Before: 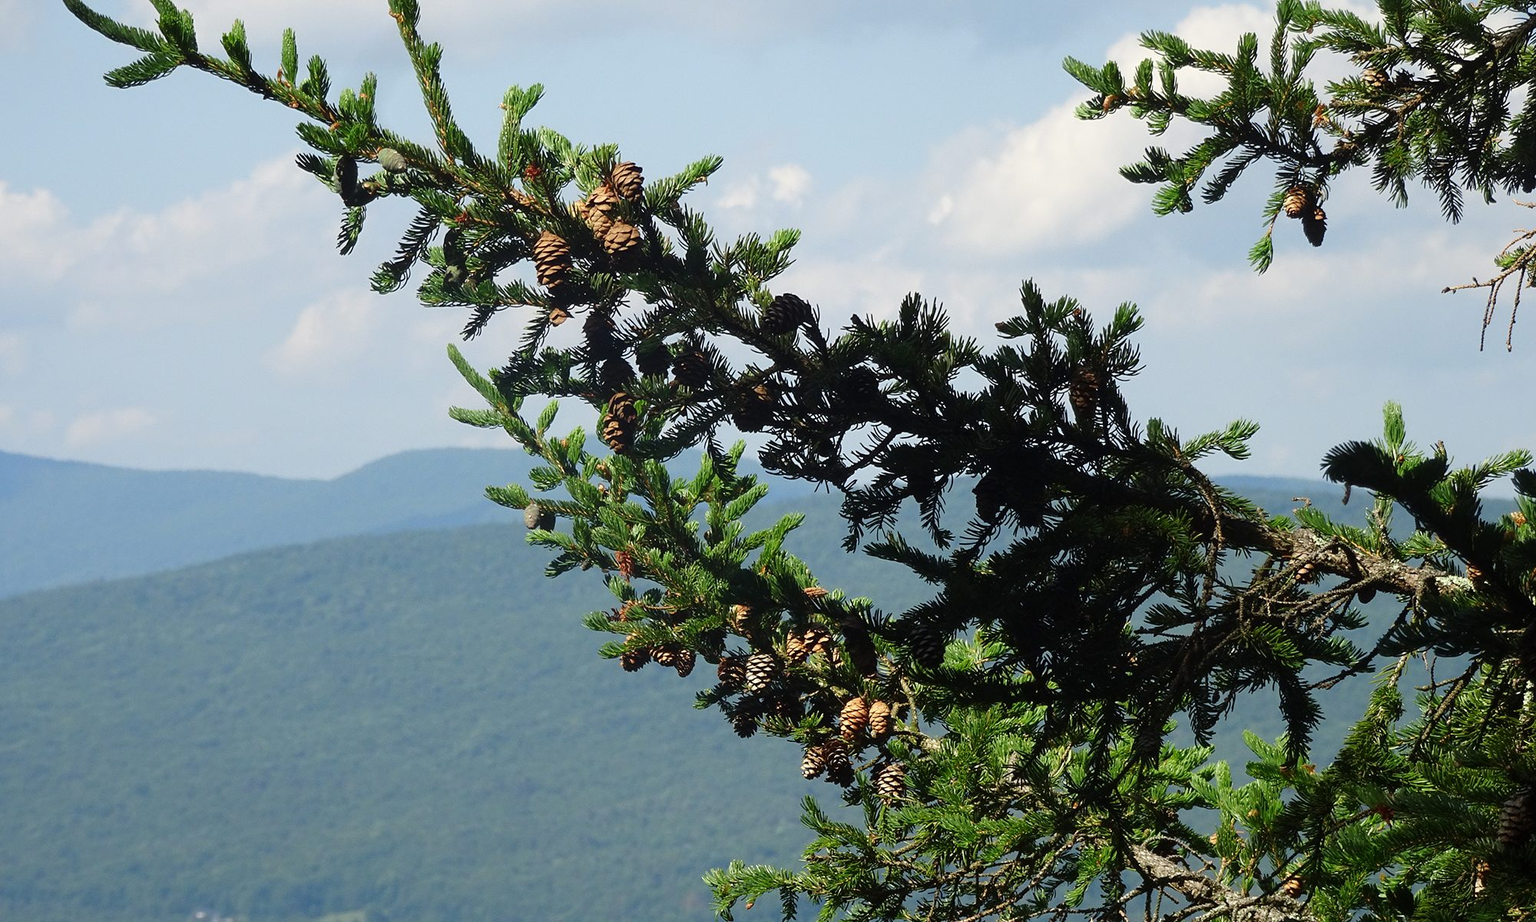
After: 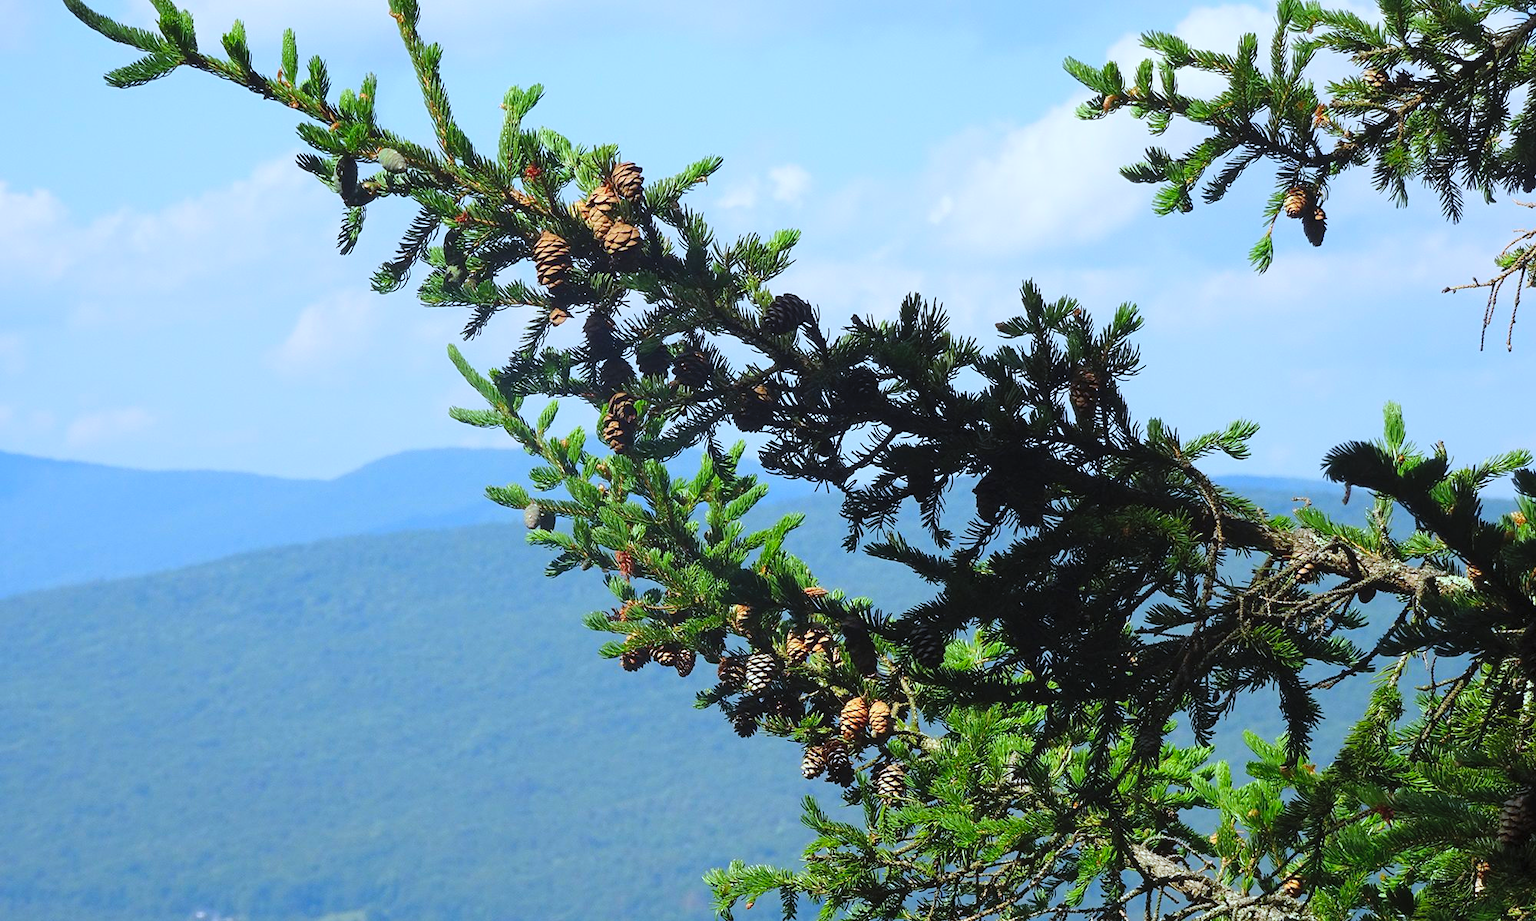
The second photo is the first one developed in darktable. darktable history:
contrast brightness saturation: contrast 0.07, brightness 0.18, saturation 0.4
white balance: red 0.931, blue 1.11
